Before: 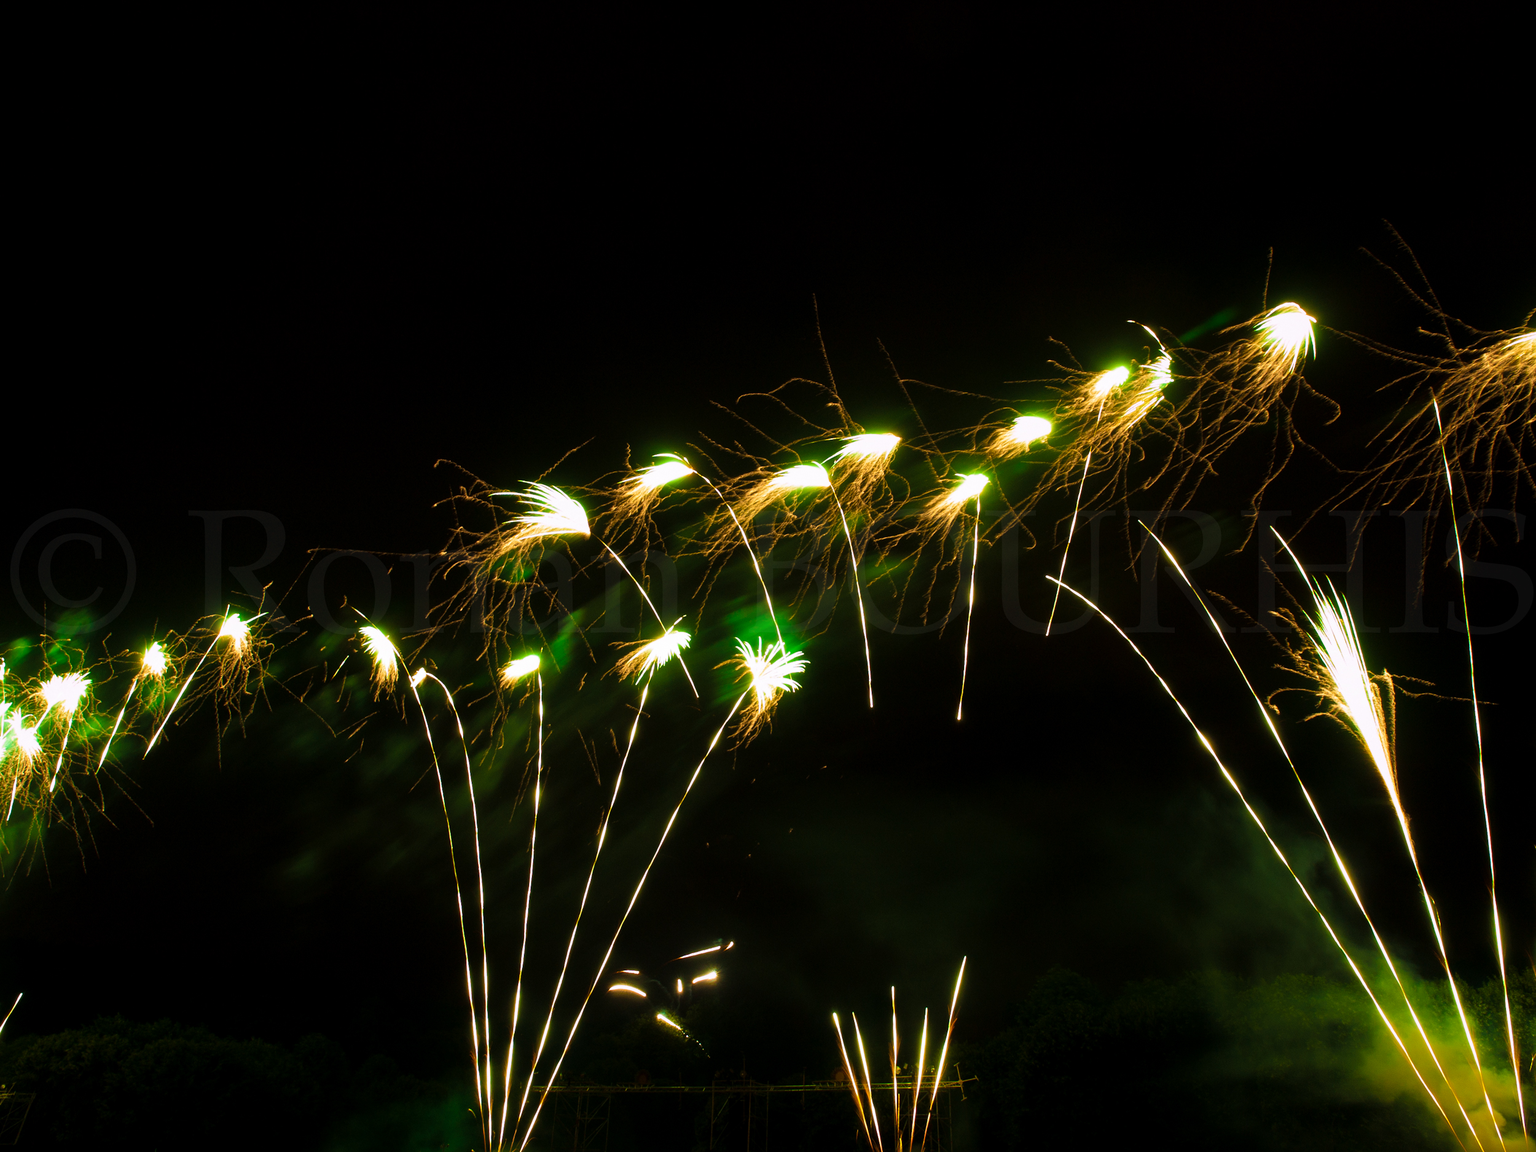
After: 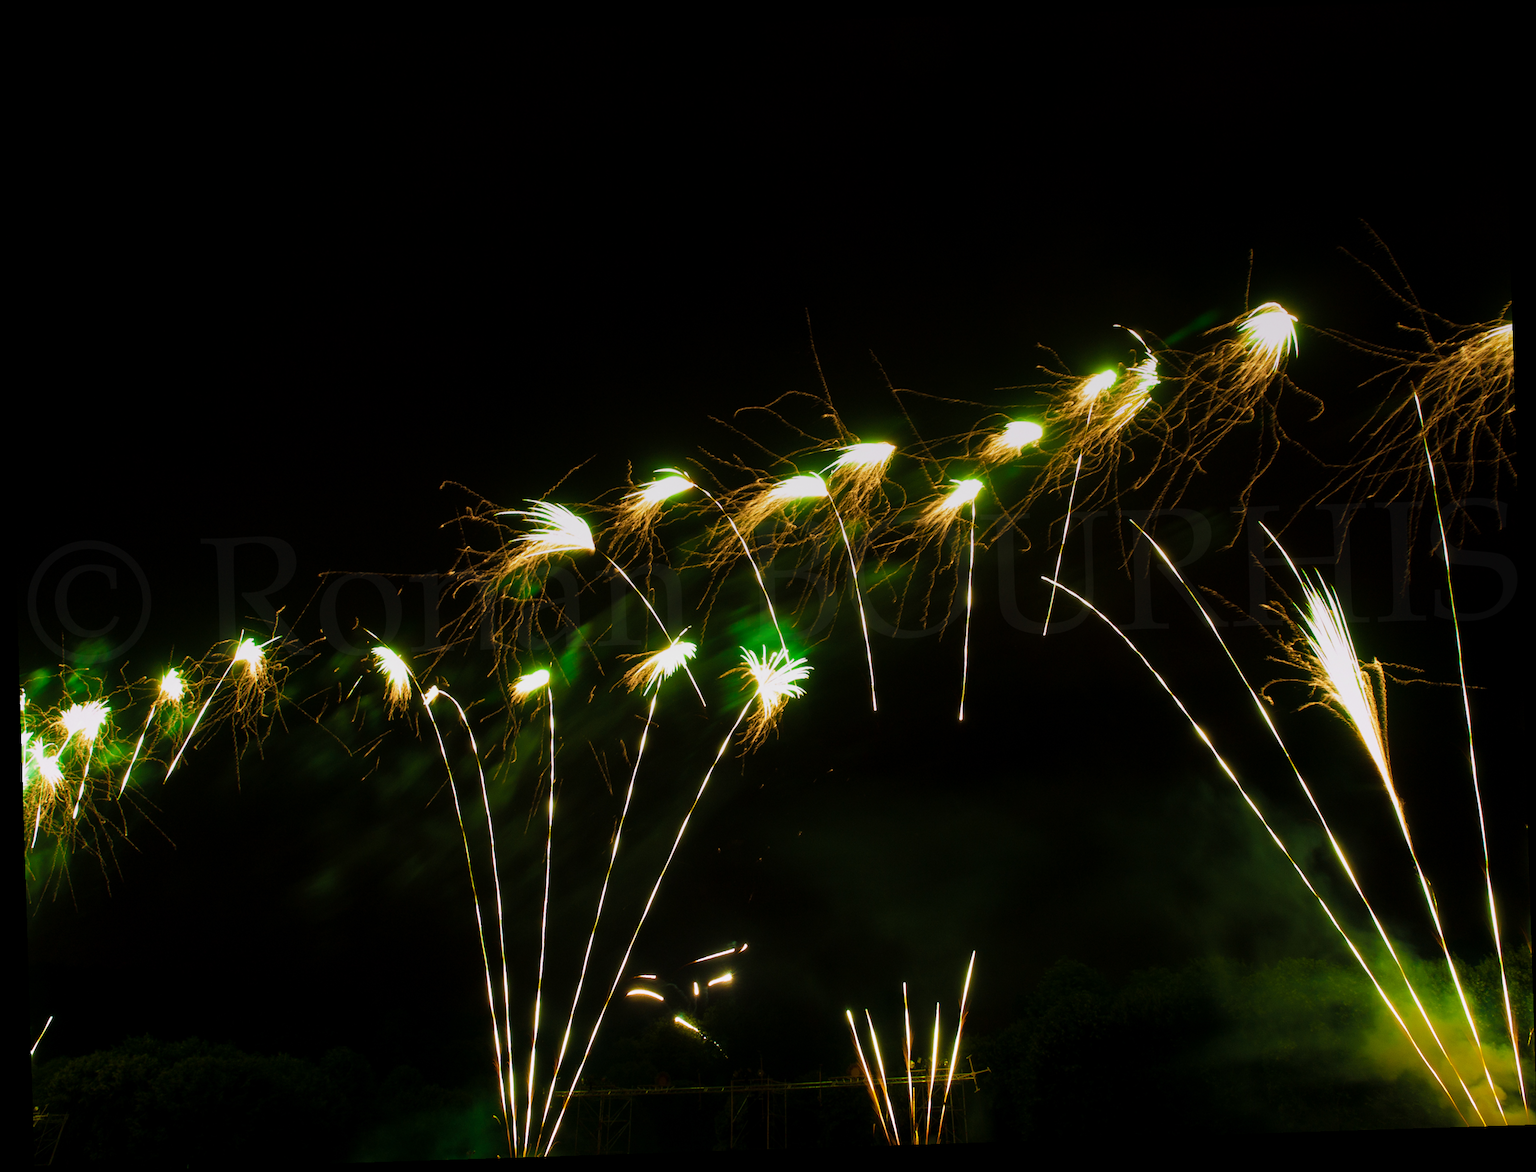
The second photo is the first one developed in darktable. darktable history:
rotate and perspective: rotation -1.77°, lens shift (horizontal) 0.004, automatic cropping off
graduated density: rotation -0.352°, offset 57.64
